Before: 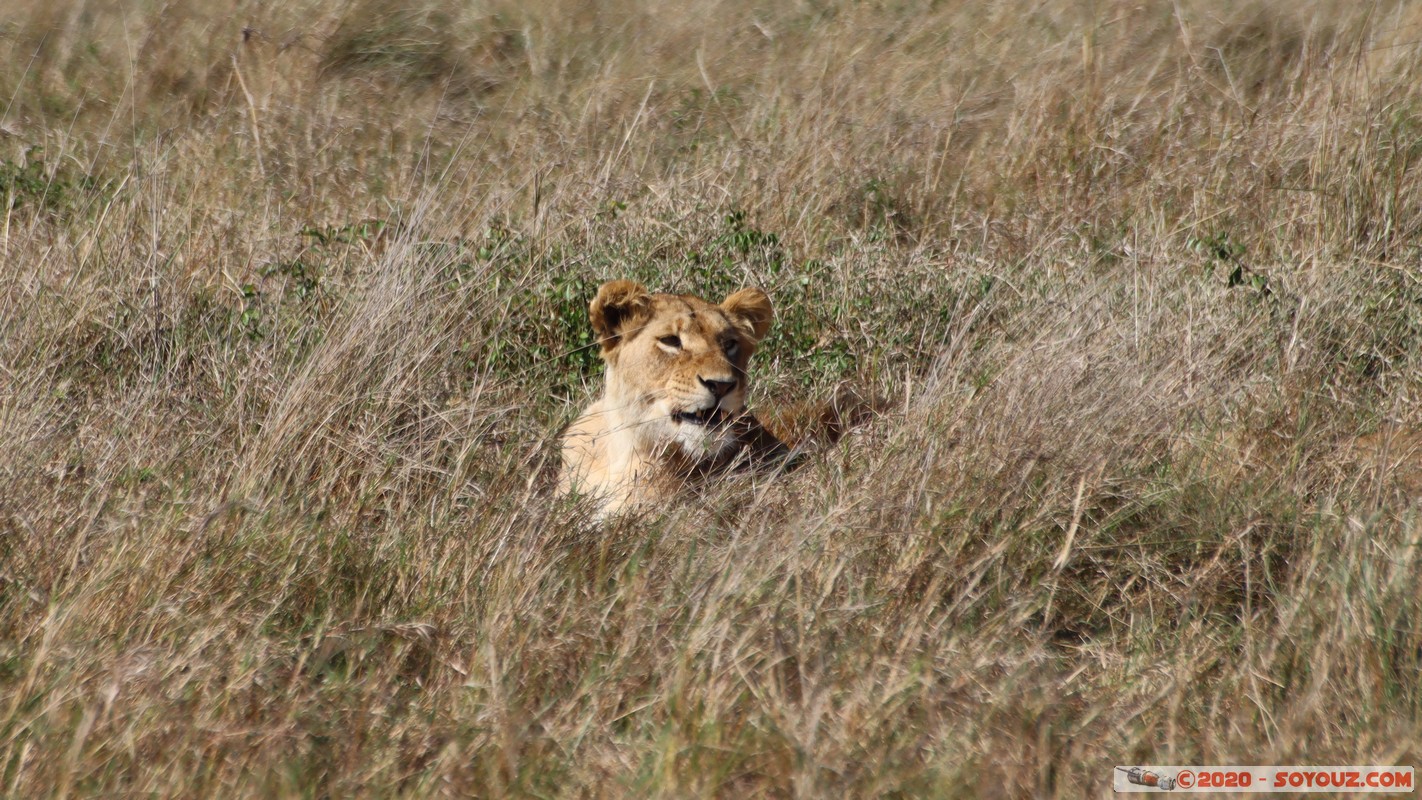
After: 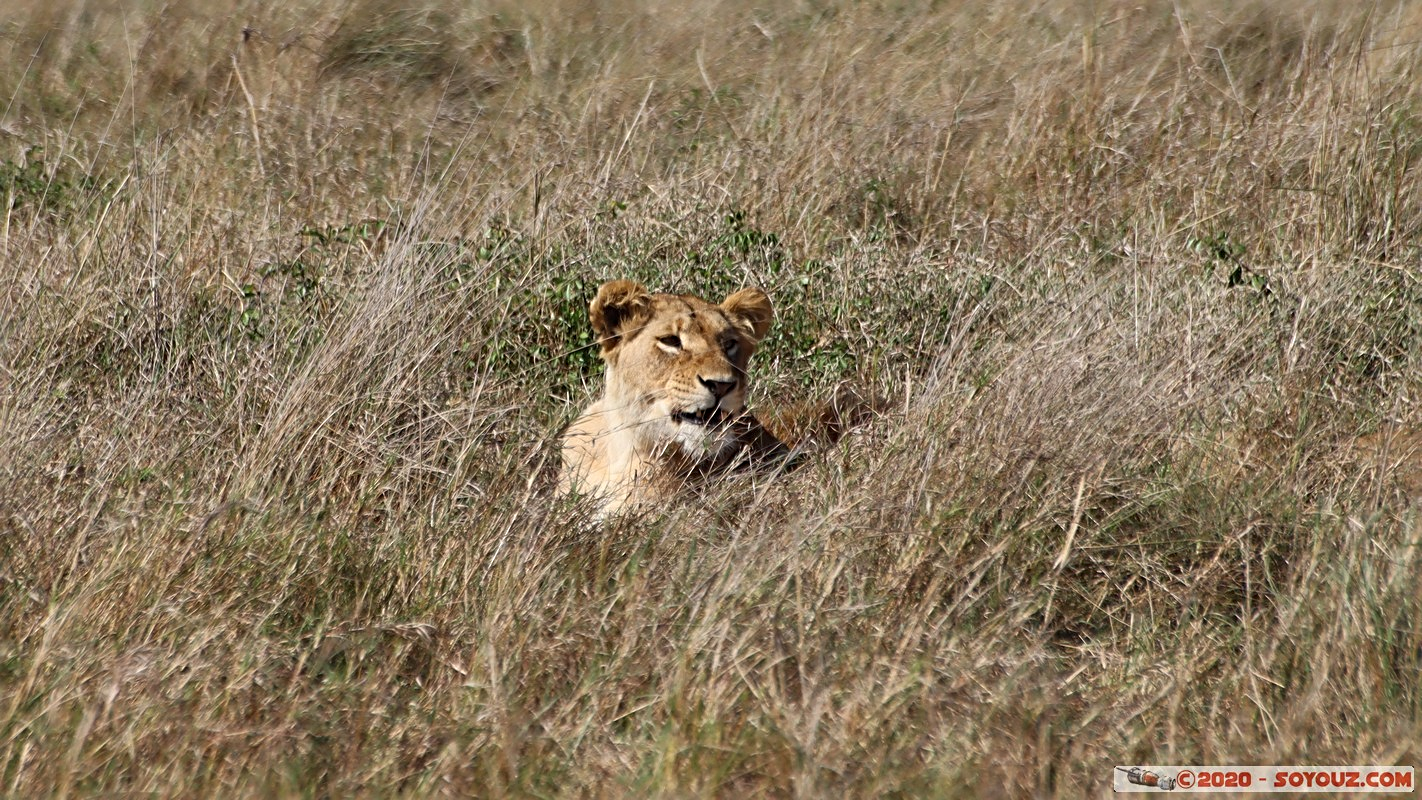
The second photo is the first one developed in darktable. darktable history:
sharpen: radius 3.082
